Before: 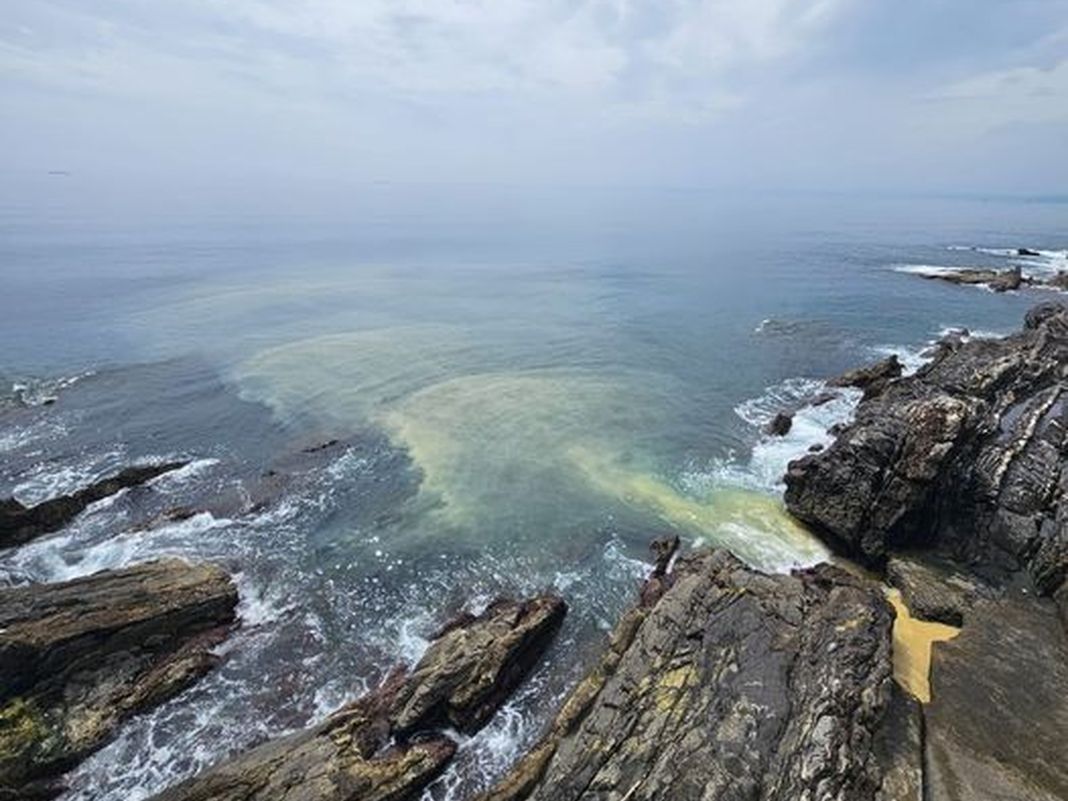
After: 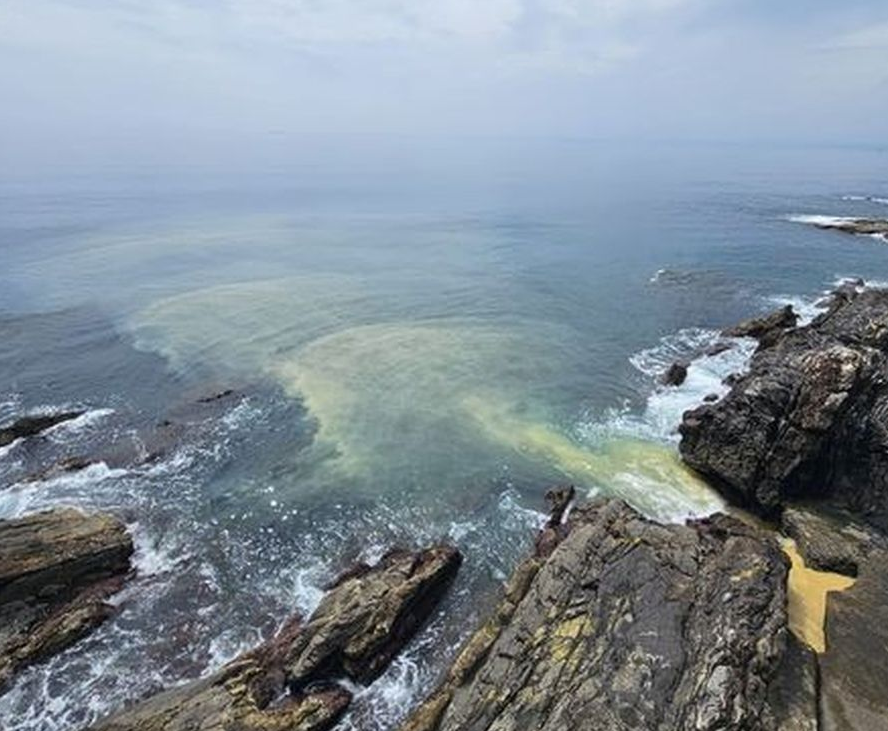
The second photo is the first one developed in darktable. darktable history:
crop: left 9.841%, top 6.258%, right 6.991%, bottom 2.393%
